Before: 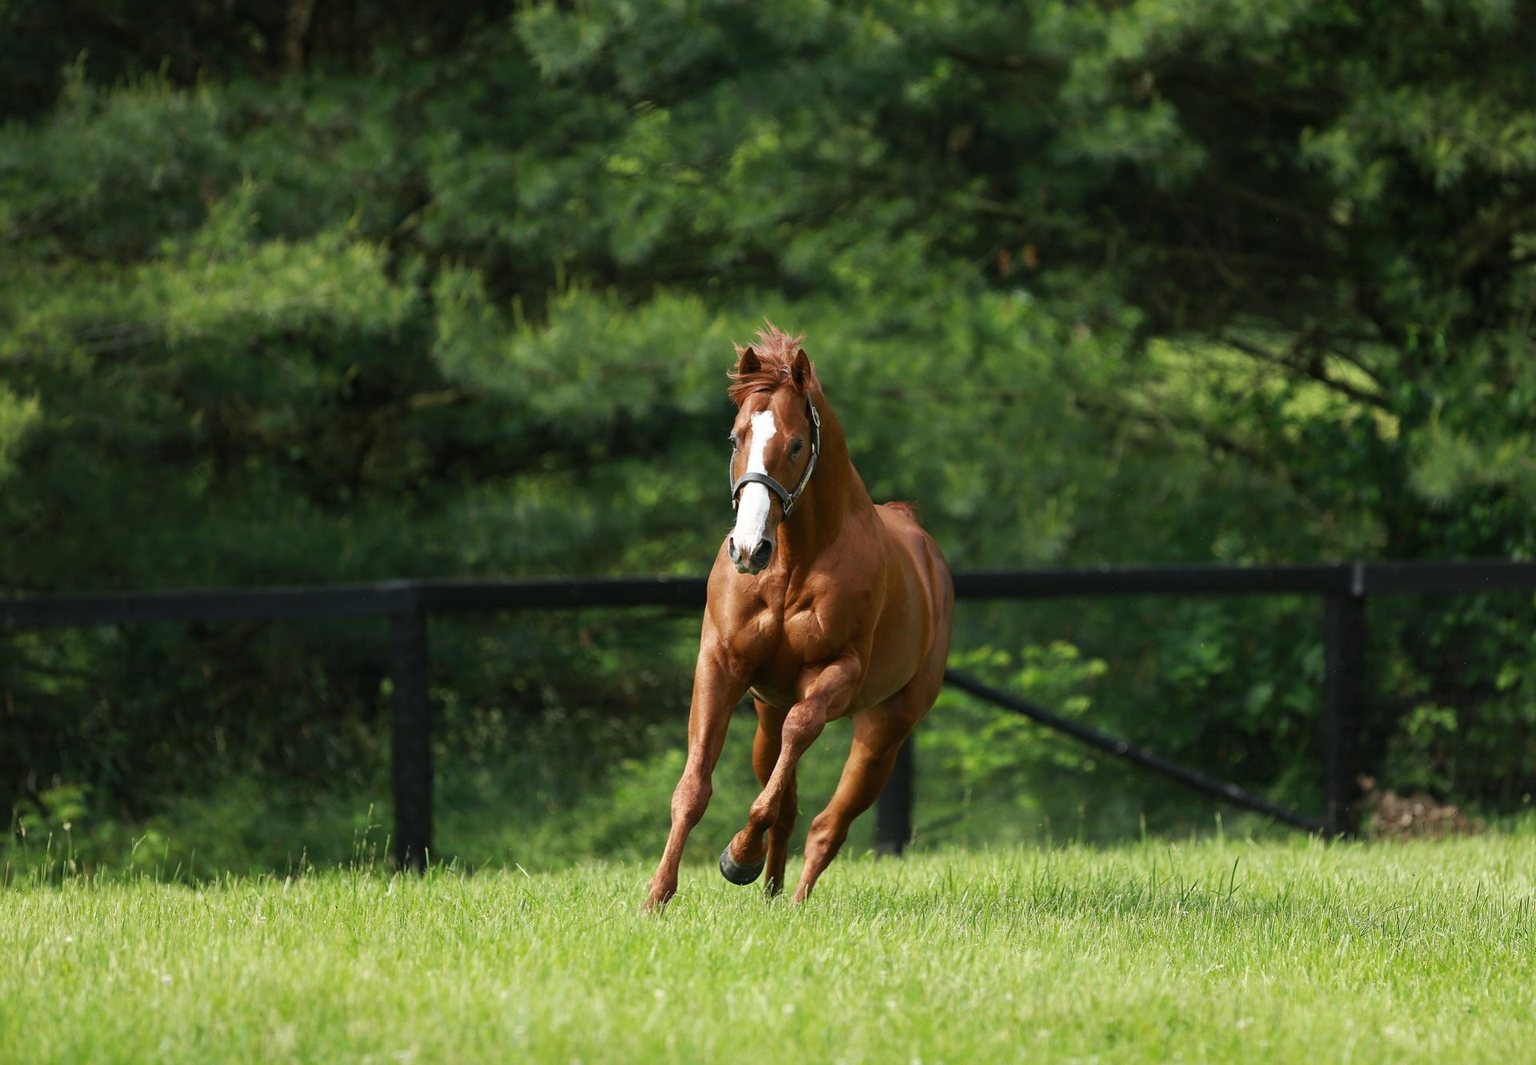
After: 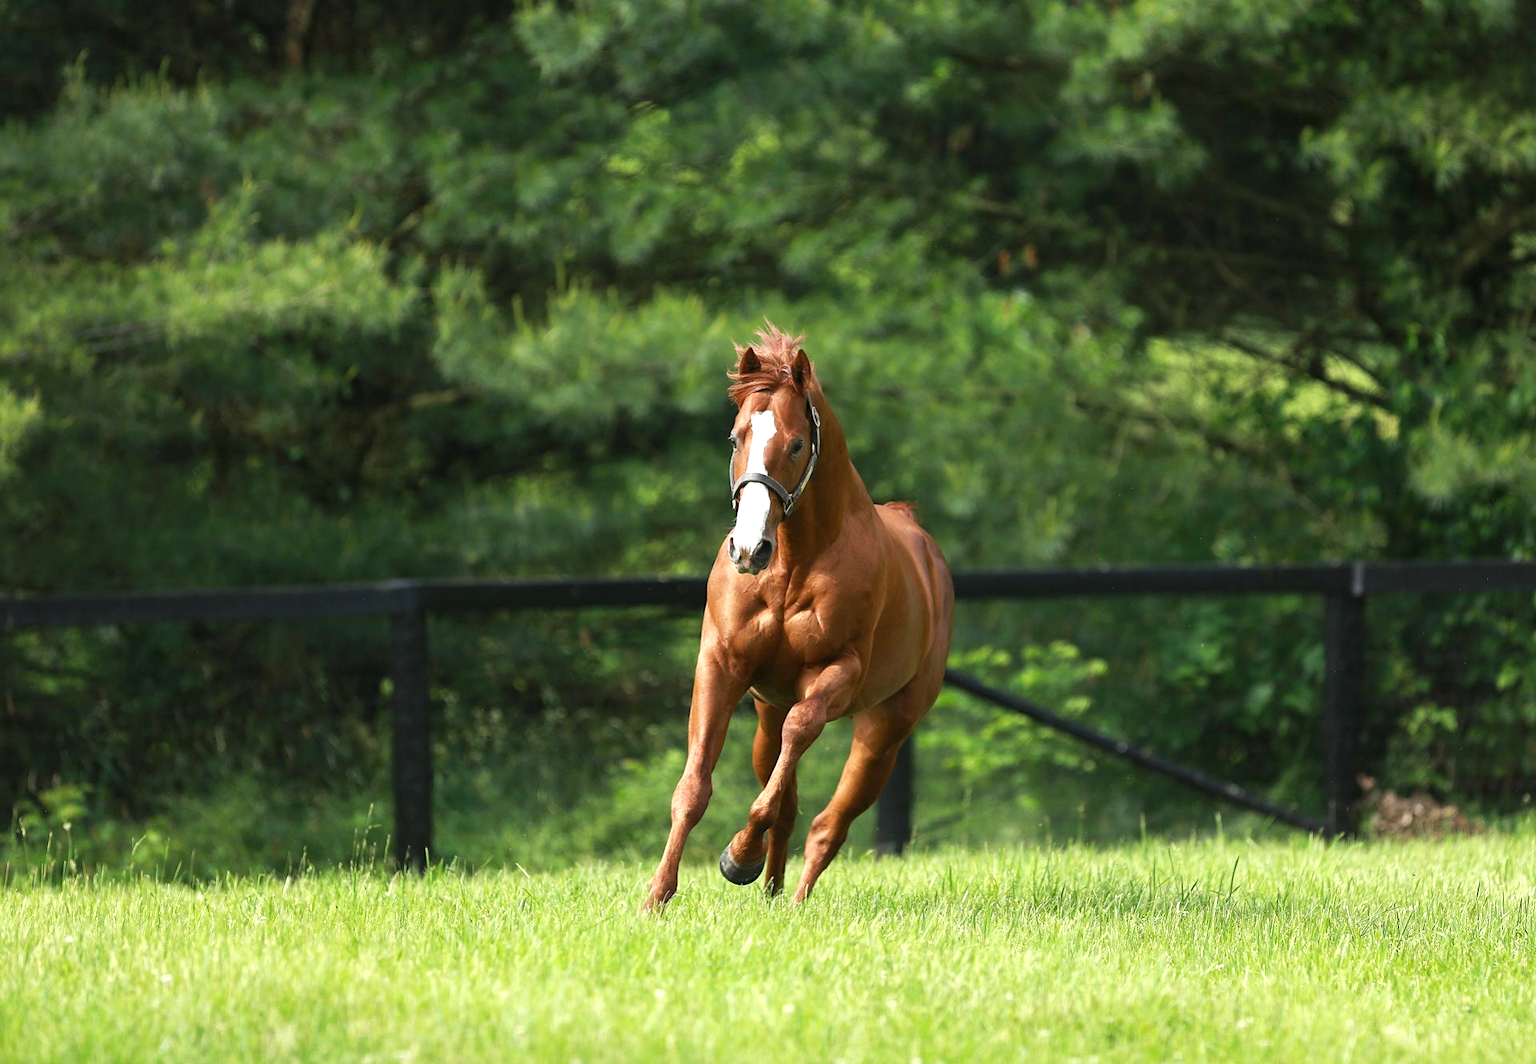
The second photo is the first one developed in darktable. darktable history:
exposure: black level correction 0, exposure 0.597 EV, compensate highlight preservation false
levels: levels [0, 0.499, 1]
